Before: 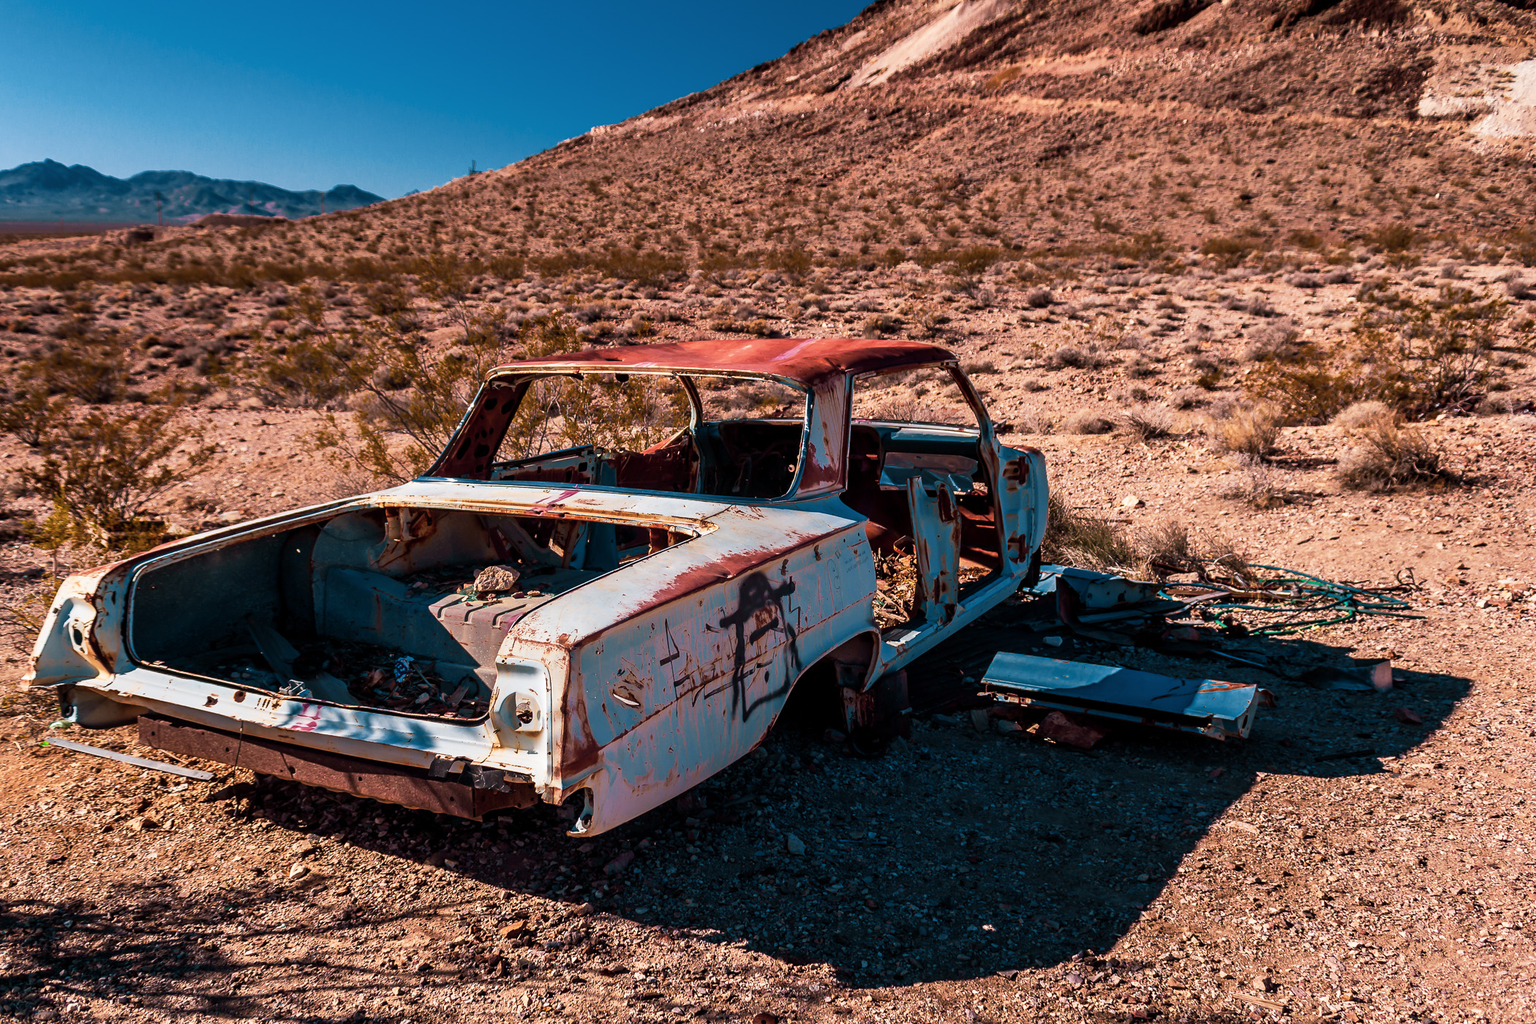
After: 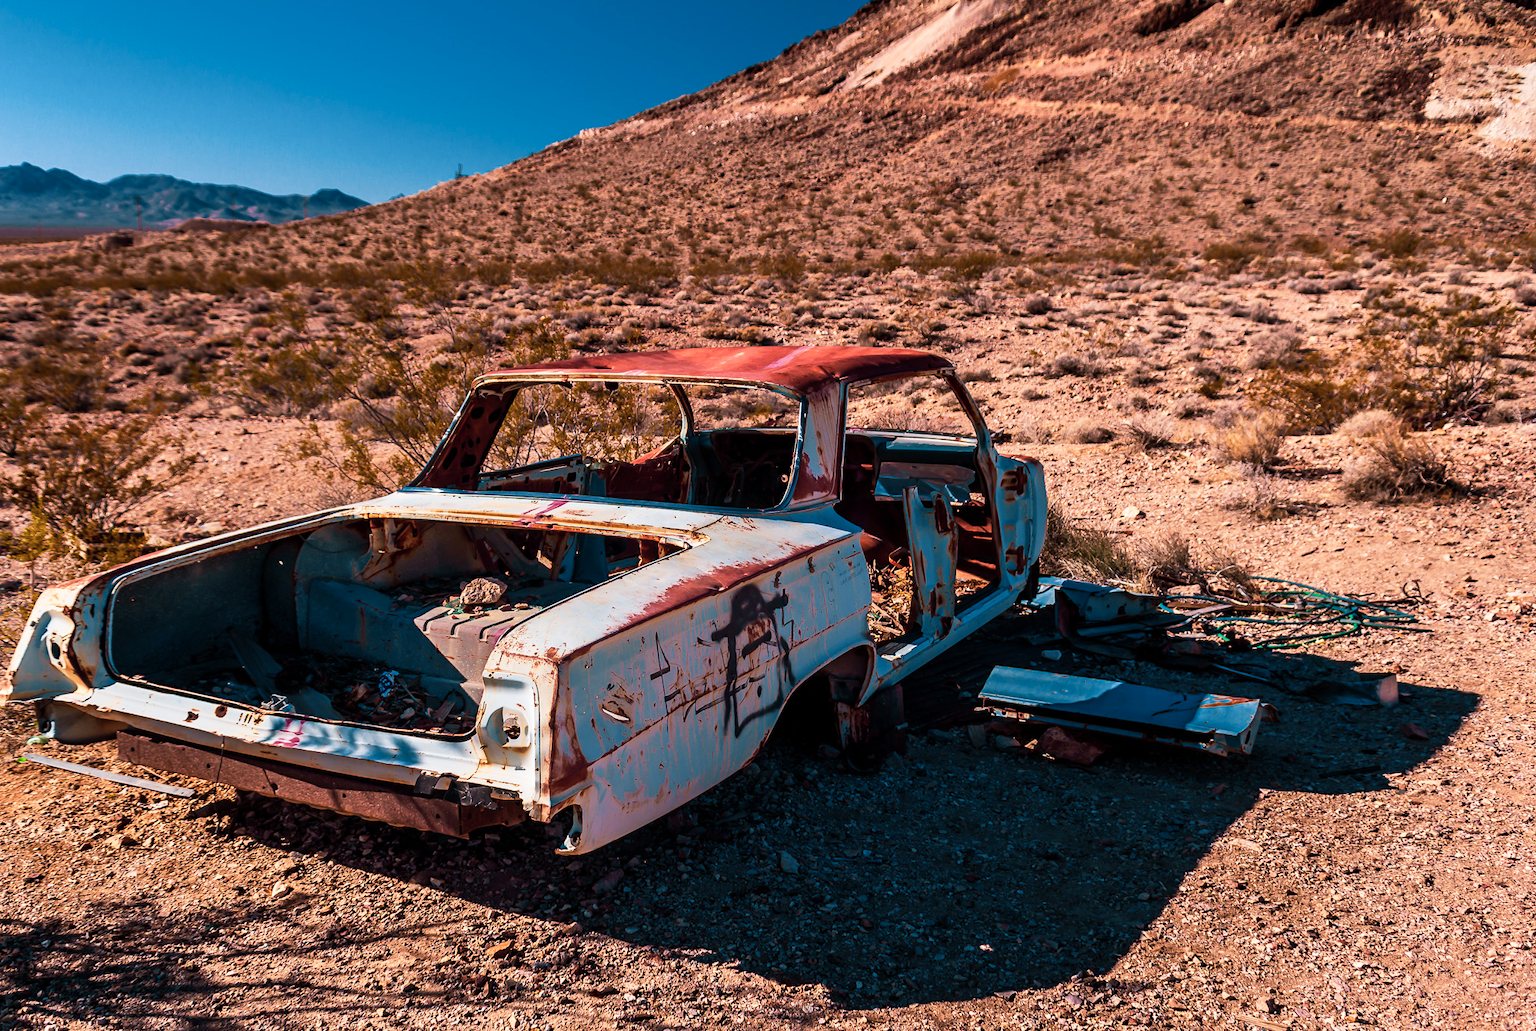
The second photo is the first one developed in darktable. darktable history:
crop and rotate: left 1.548%, right 0.519%, bottom 1.311%
contrast brightness saturation: contrast 0.096, brightness 0.037, saturation 0.094
